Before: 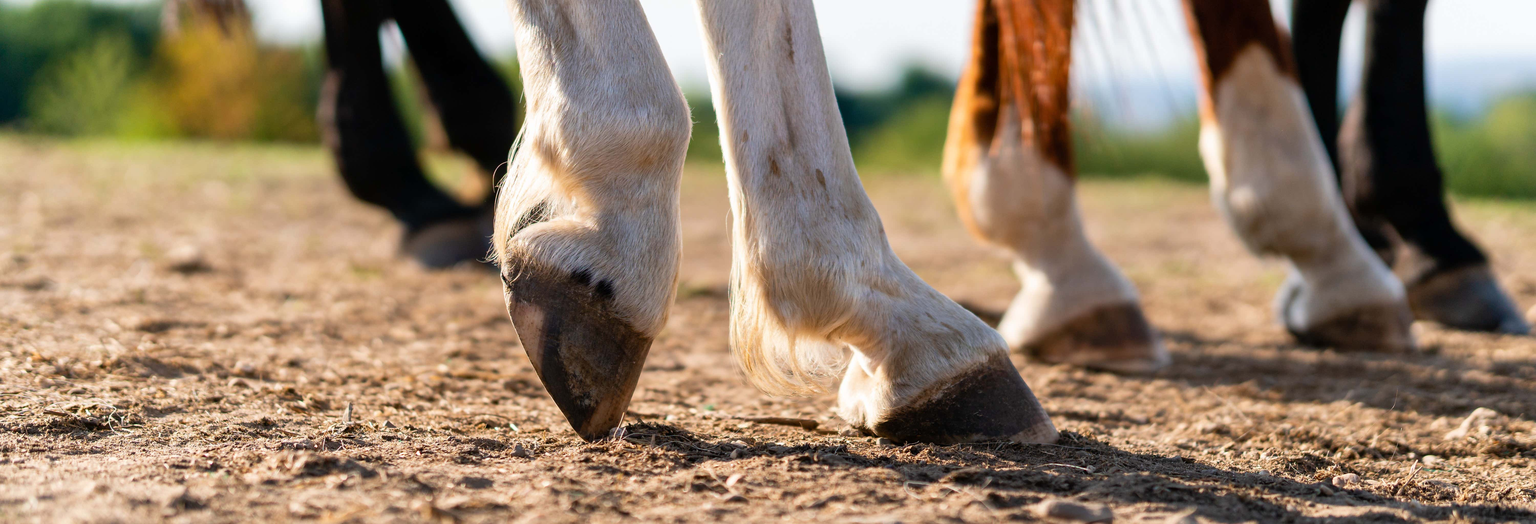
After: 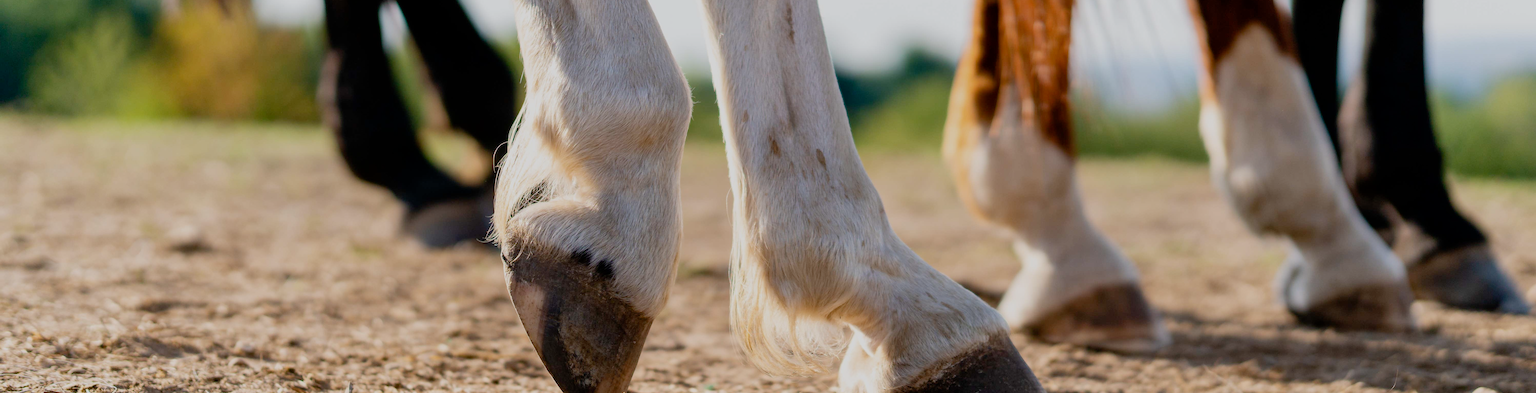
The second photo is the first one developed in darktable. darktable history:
filmic rgb: middle gray luminance 18.33%, black relative exposure -10.52 EV, white relative exposure 3.4 EV, target black luminance 0%, hardness 6.05, latitude 98.39%, contrast 0.848, shadows ↔ highlights balance 0.556%, preserve chrominance no, color science v5 (2021)
crop: top 3.899%, bottom 20.874%
